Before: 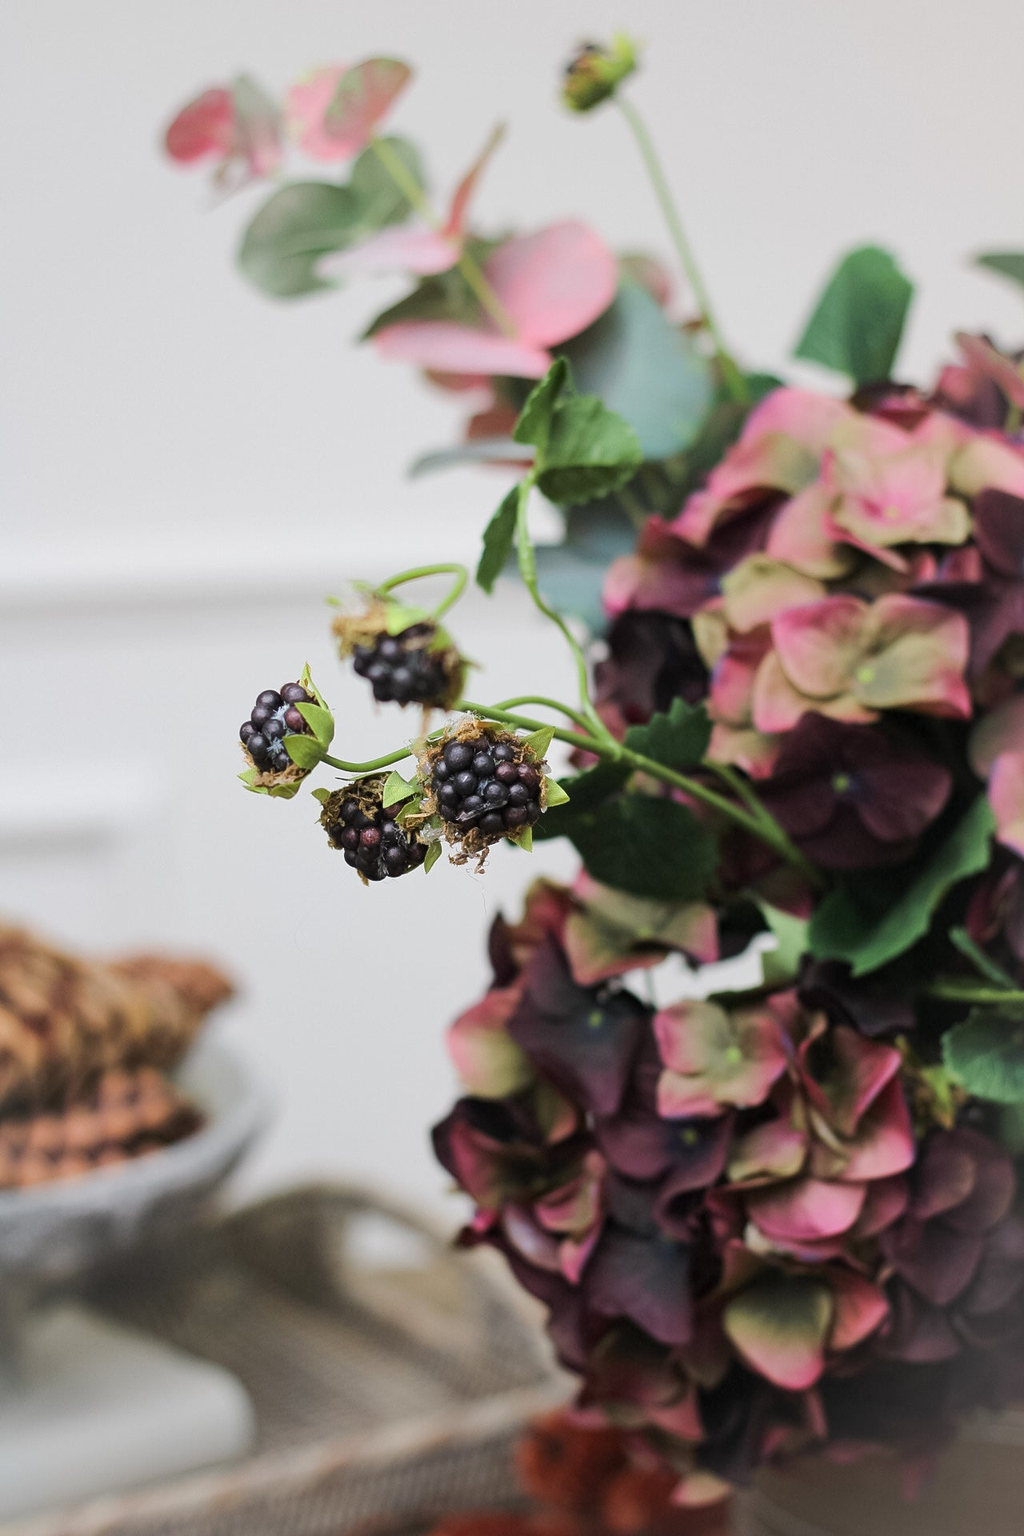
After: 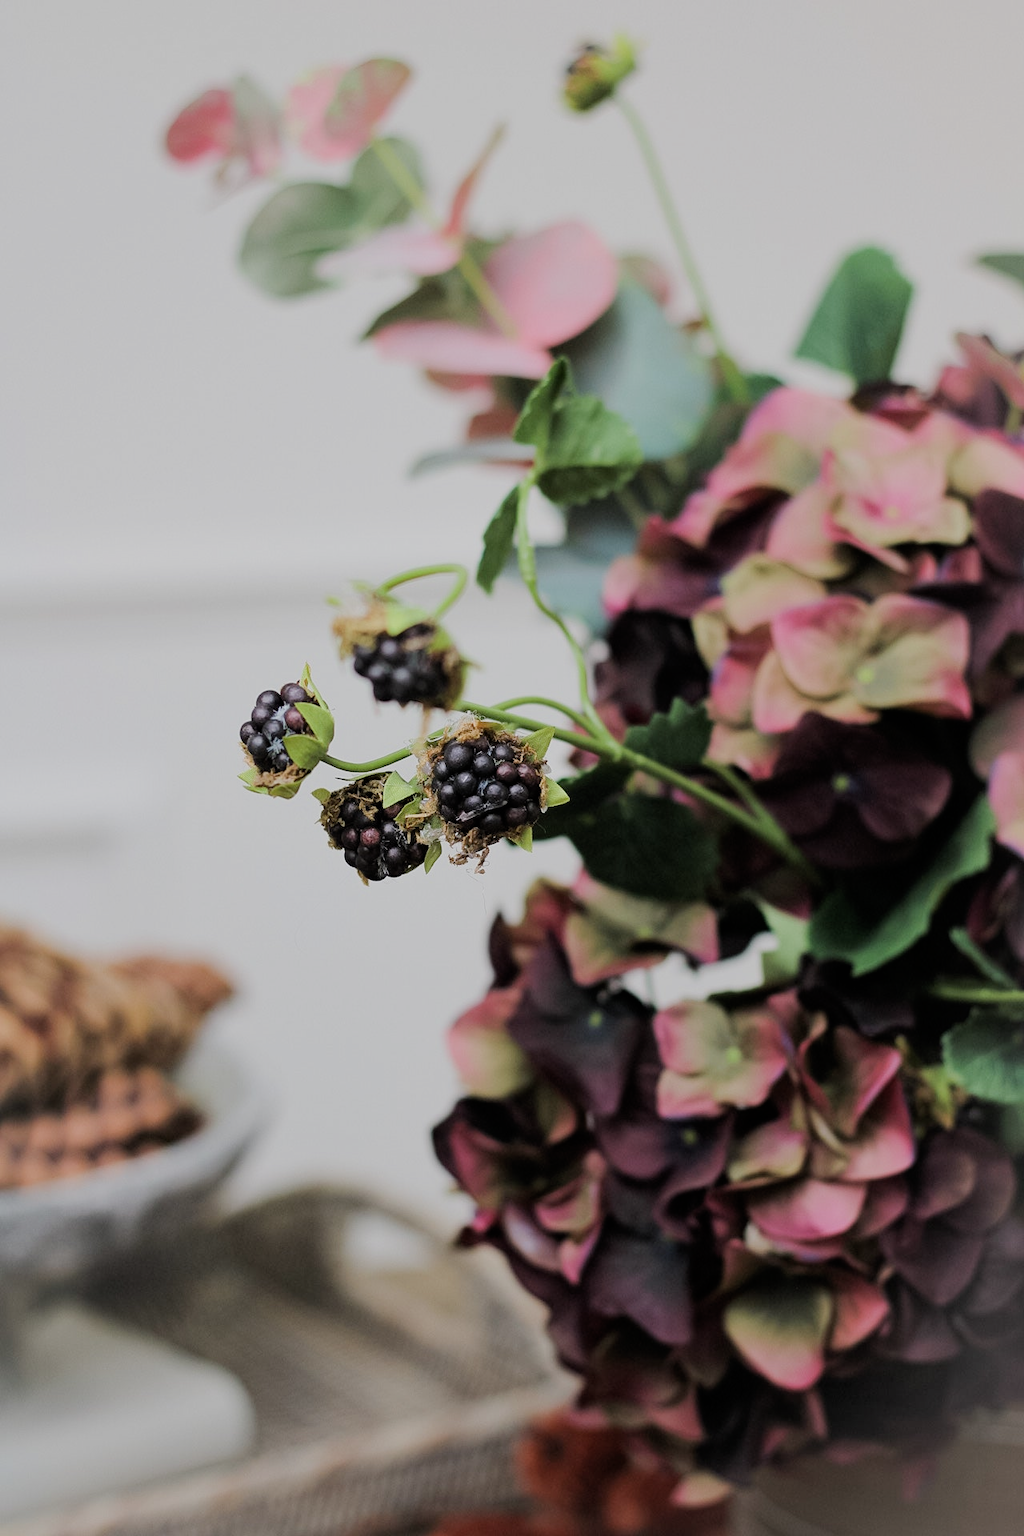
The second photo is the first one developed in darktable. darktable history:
contrast brightness saturation: saturation -0.05
filmic rgb: black relative exposure -7.65 EV, white relative exposure 4.56 EV, hardness 3.61
